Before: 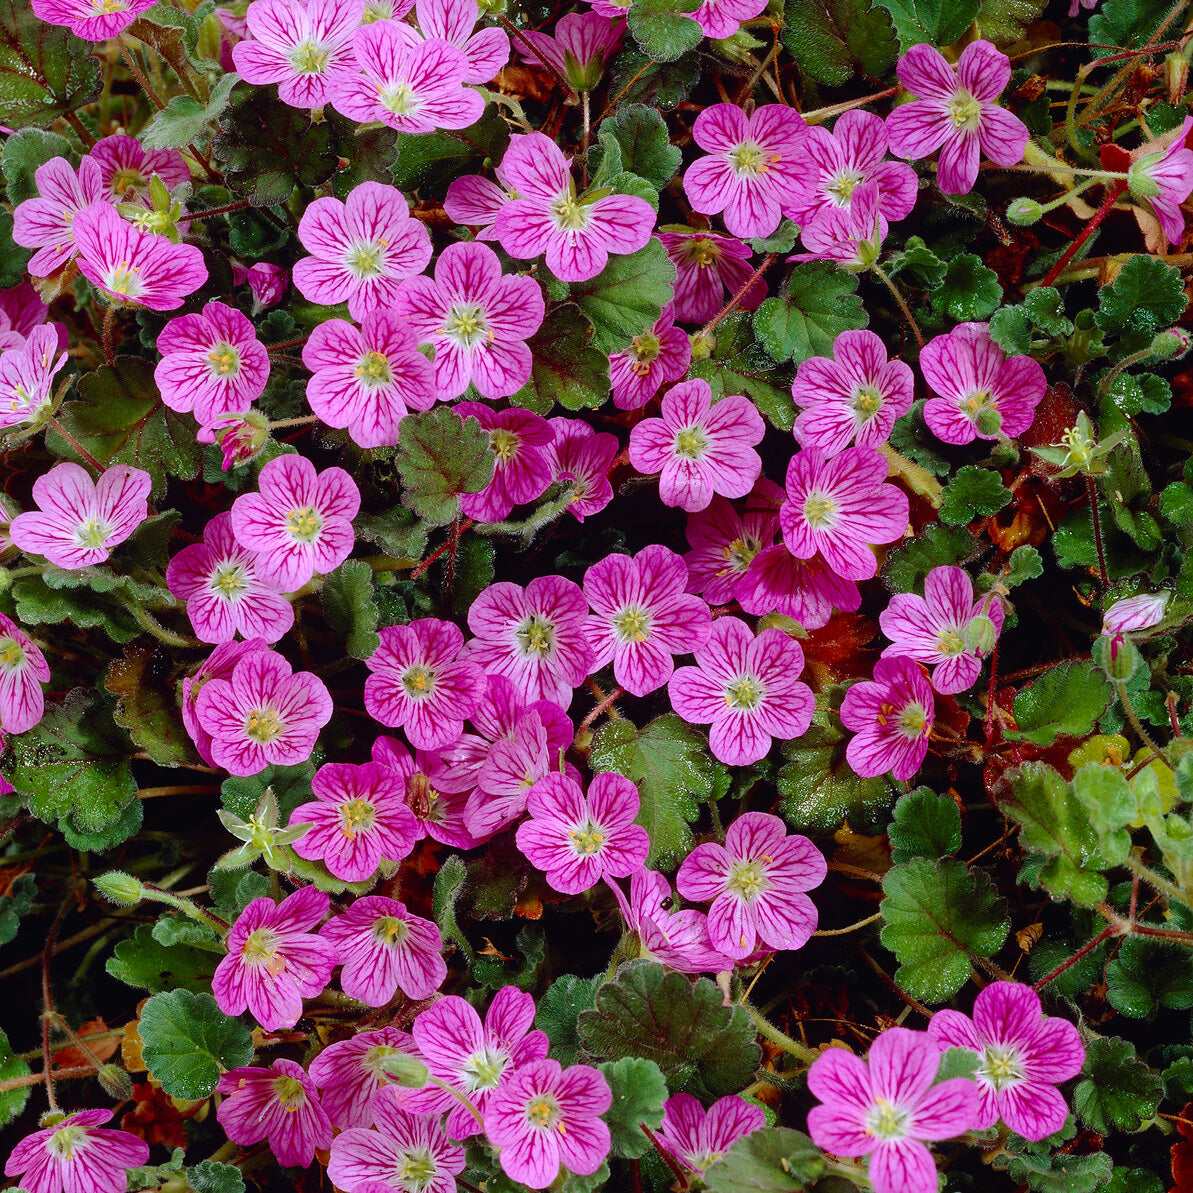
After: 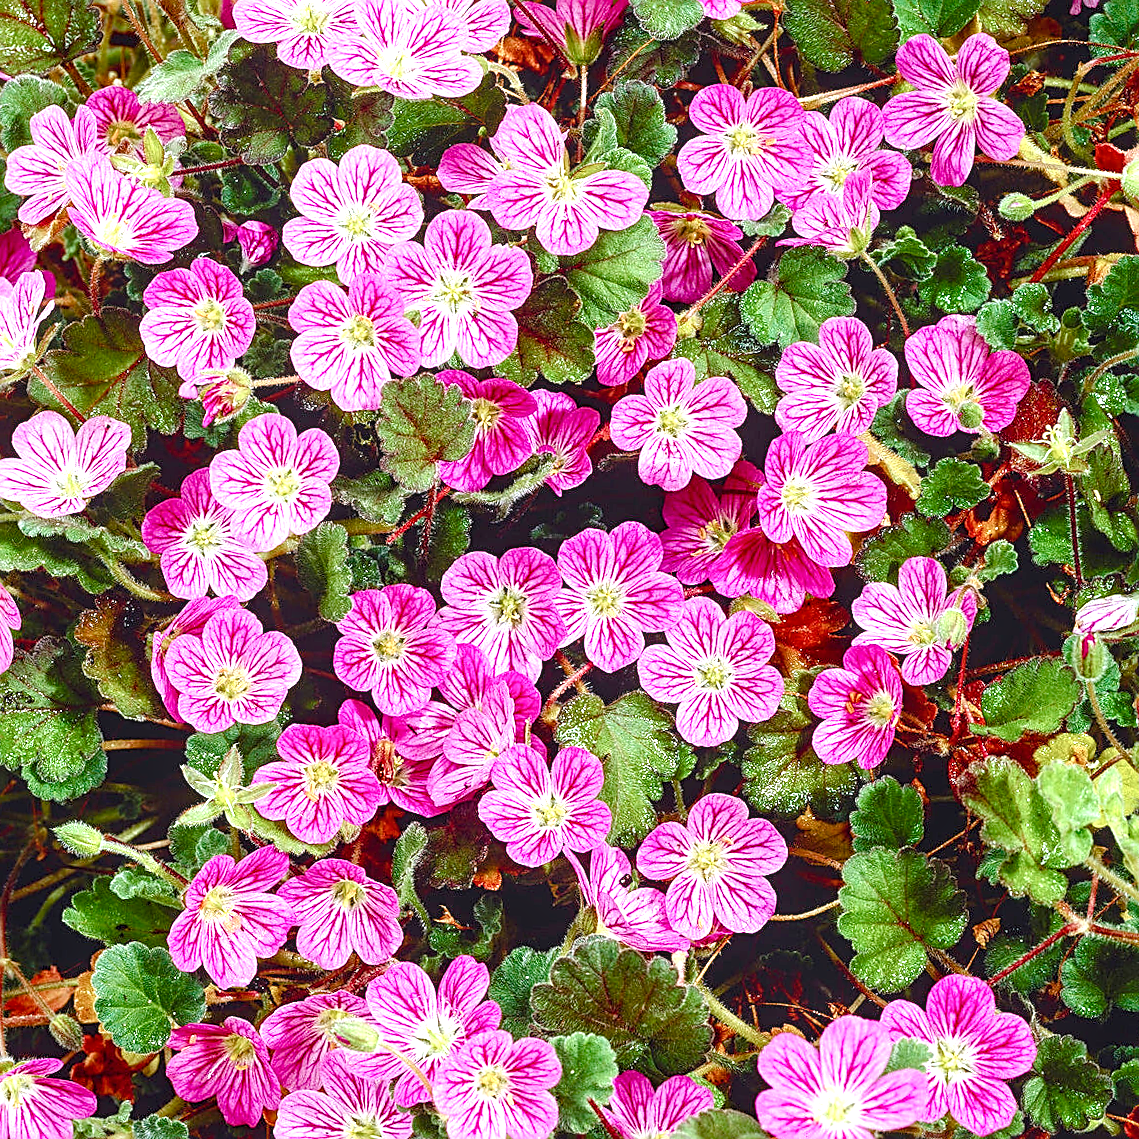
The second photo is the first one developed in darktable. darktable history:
color balance rgb: perceptual saturation grading › global saturation 20%, perceptual saturation grading › highlights -49.563%, perceptual saturation grading › shadows 24.929%, global vibrance 20%
crop and rotate: angle -2.78°
local contrast: on, module defaults
exposure: black level correction -0.002, exposure 1.331 EV, compensate exposure bias true, compensate highlight preservation false
sharpen: amount 0.753
haze removal: compatibility mode true, adaptive false
